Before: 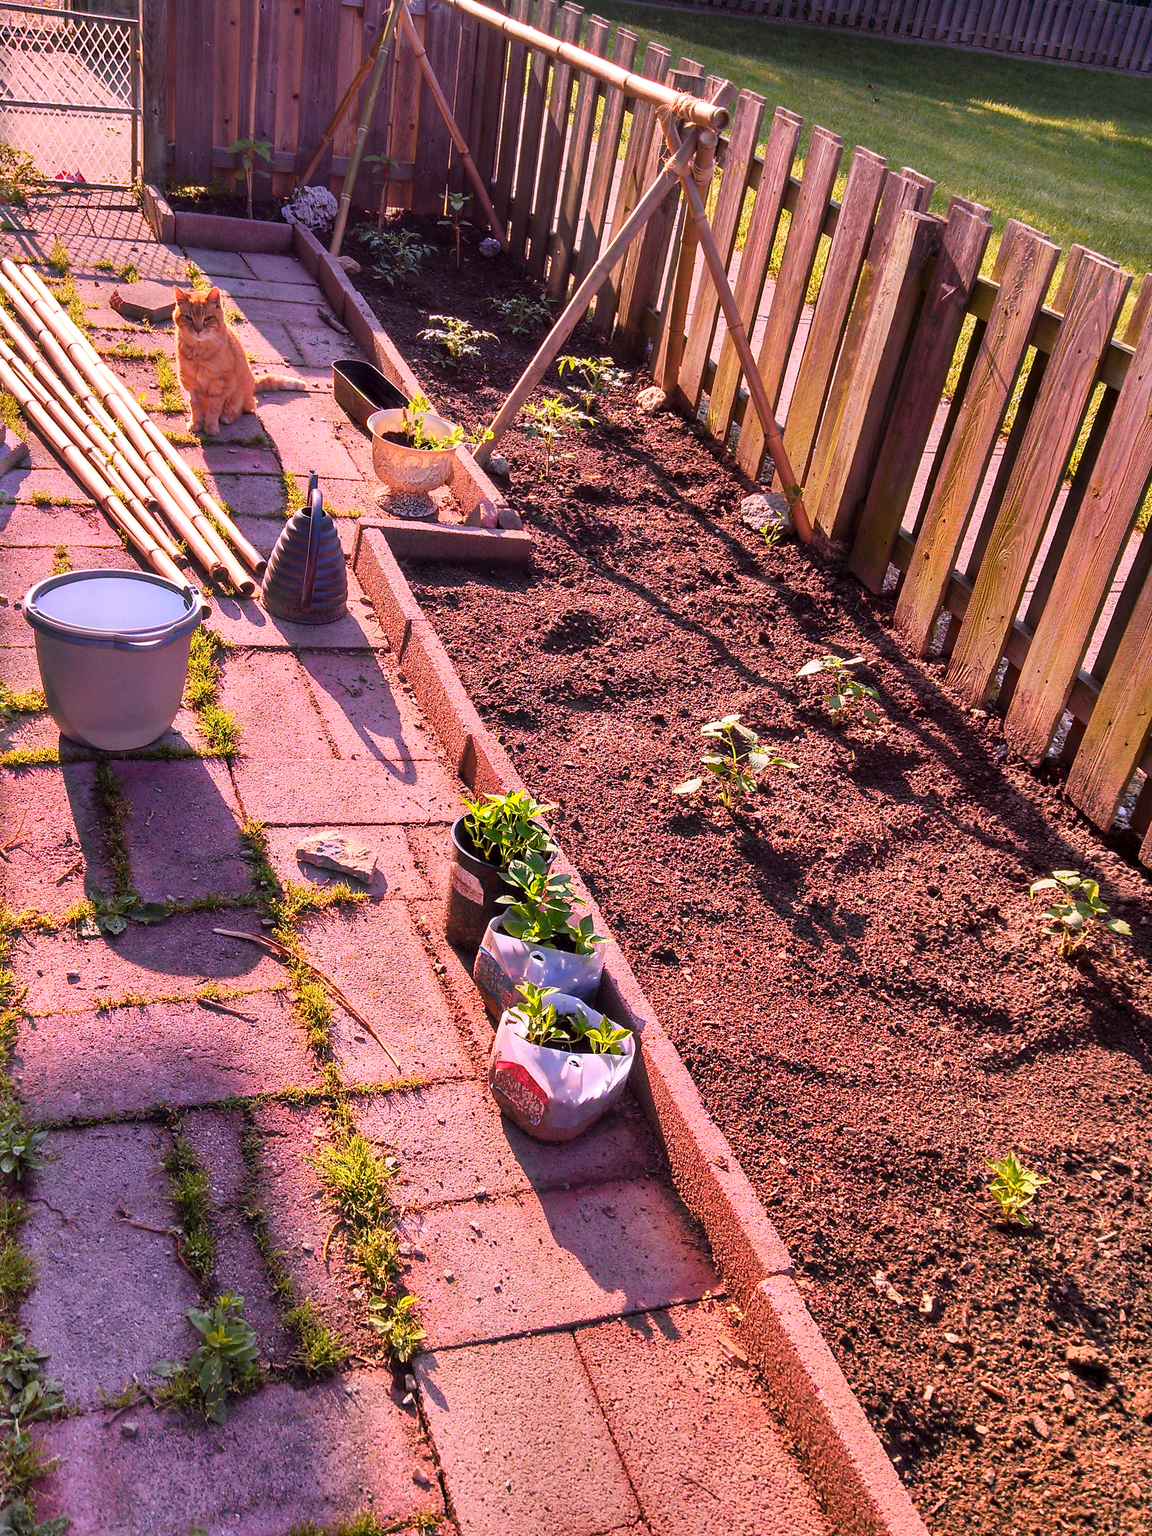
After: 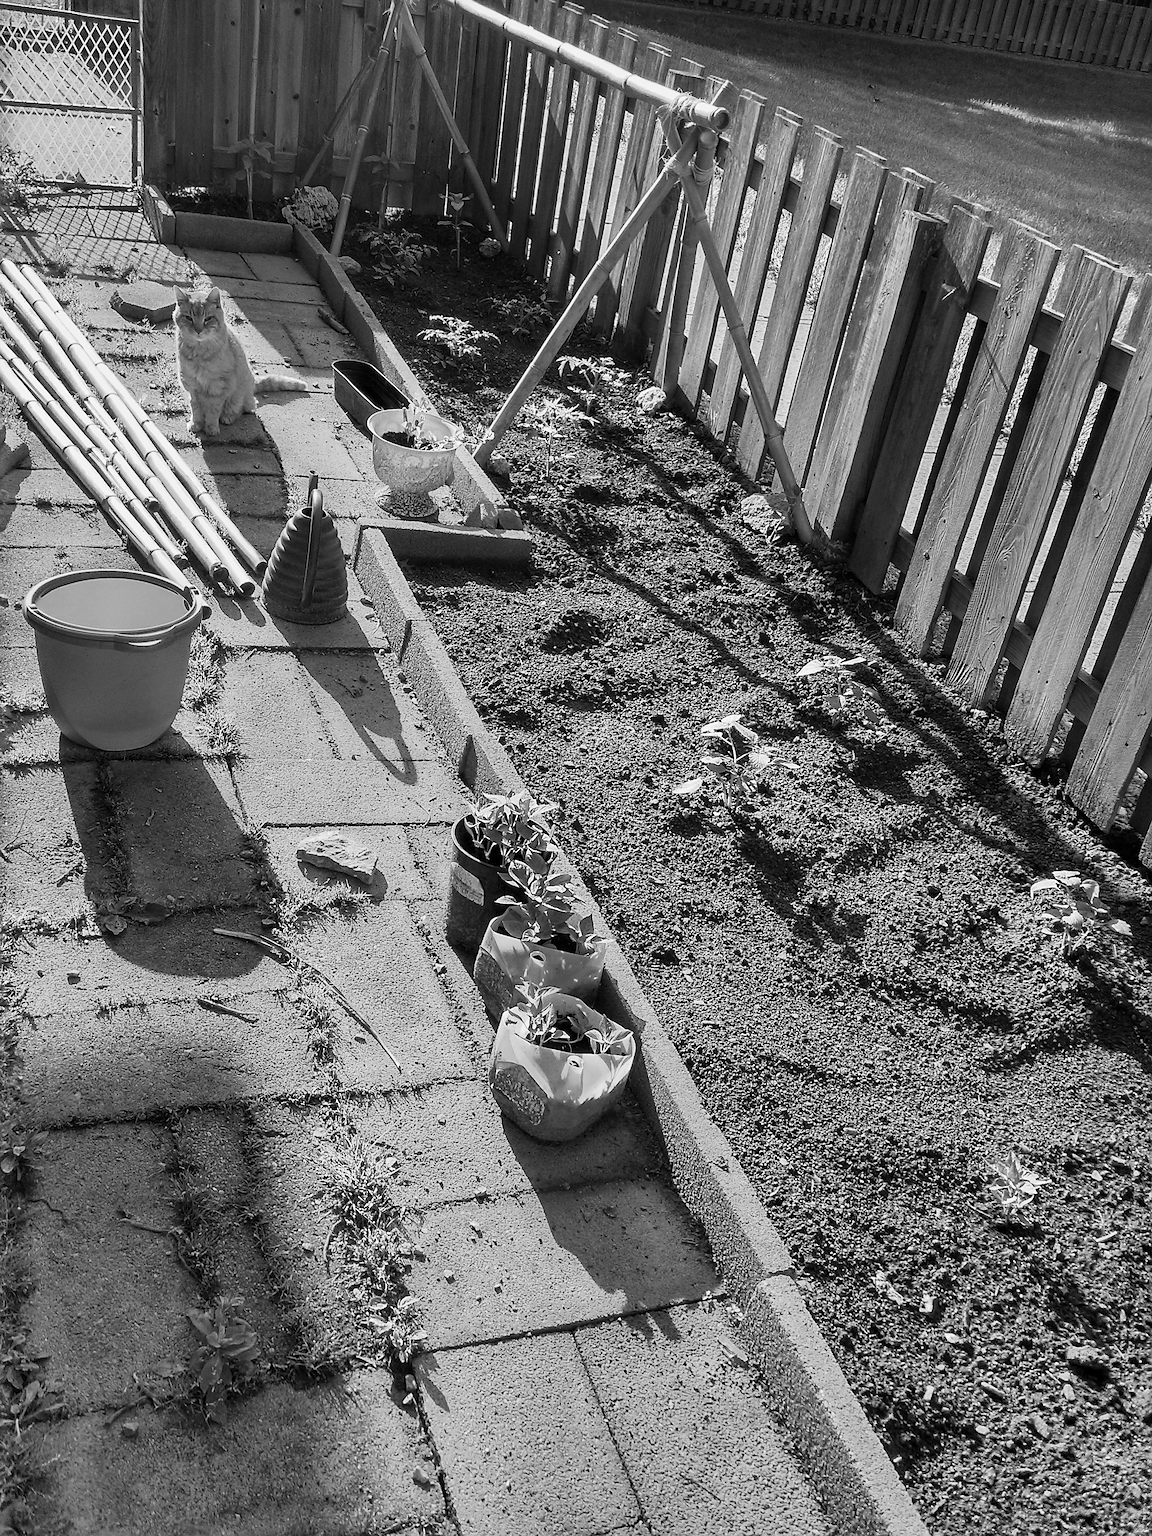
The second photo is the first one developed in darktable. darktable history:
sharpen: on, module defaults
monochrome: a 26.22, b 42.67, size 0.8
